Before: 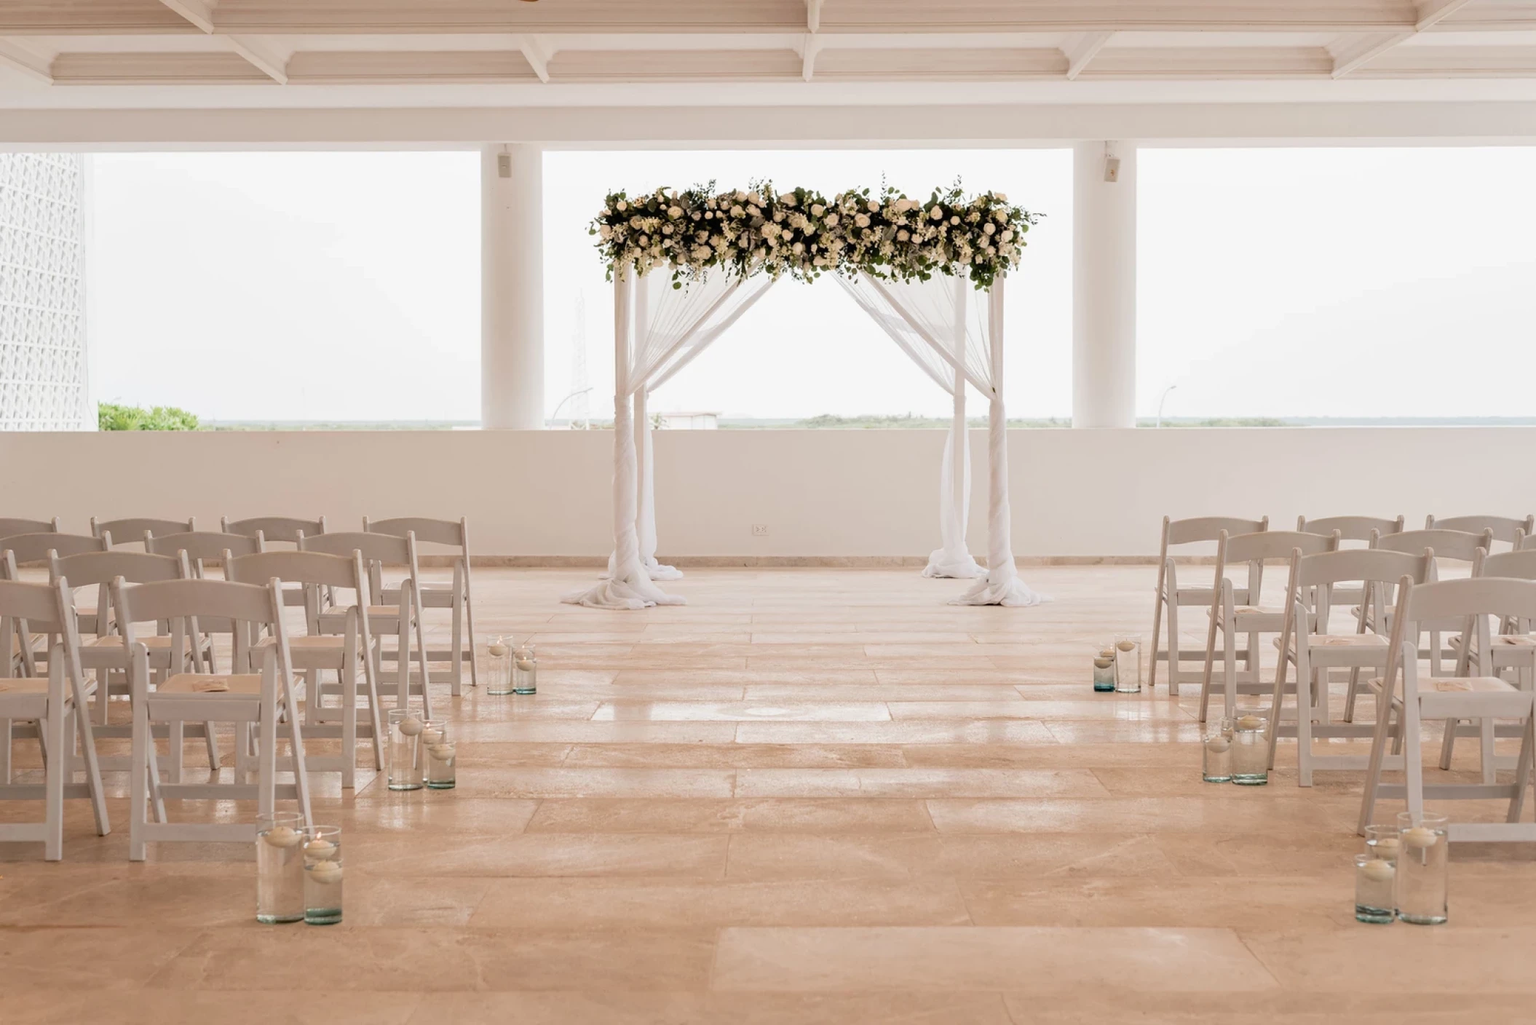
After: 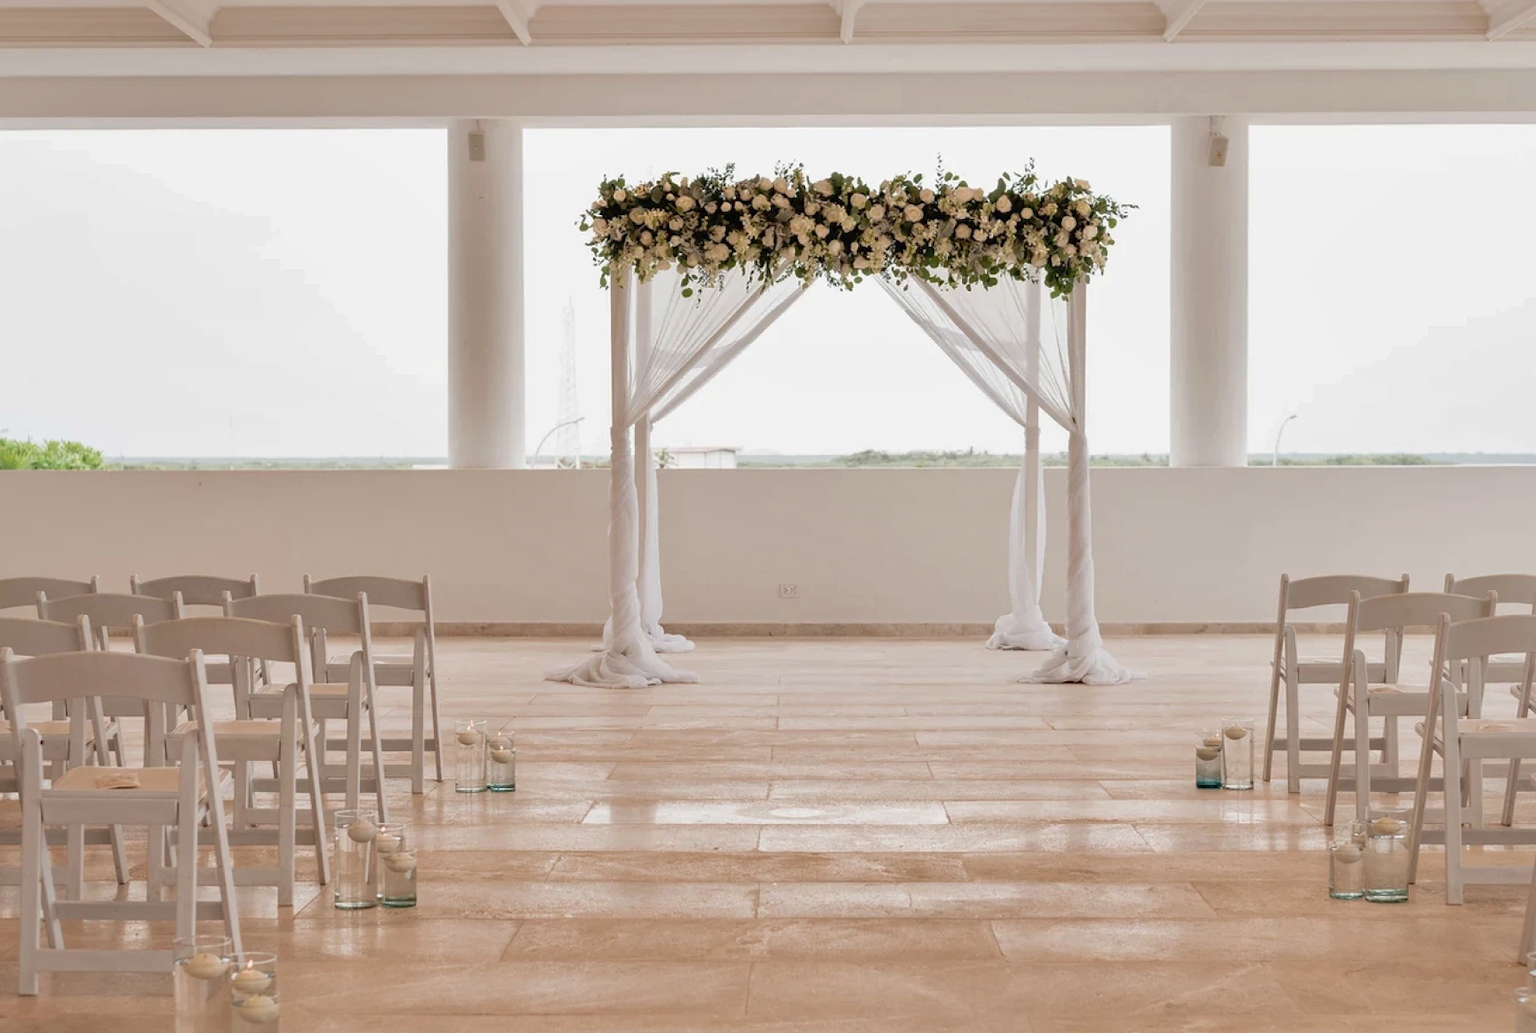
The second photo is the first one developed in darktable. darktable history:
crop and rotate: left 7.464%, top 4.486%, right 10.633%, bottom 12.908%
shadows and highlights: on, module defaults
